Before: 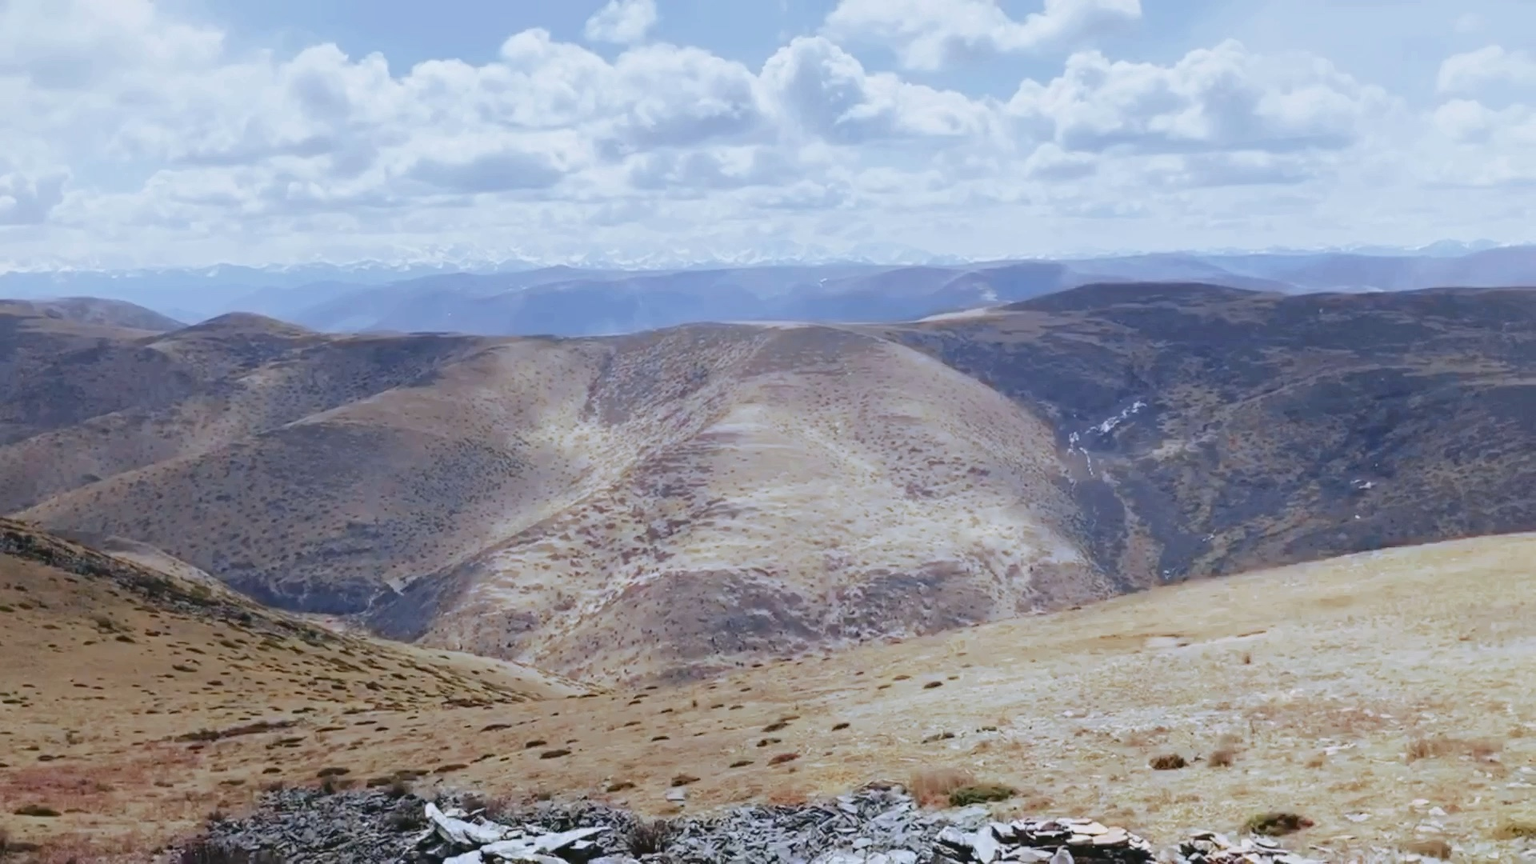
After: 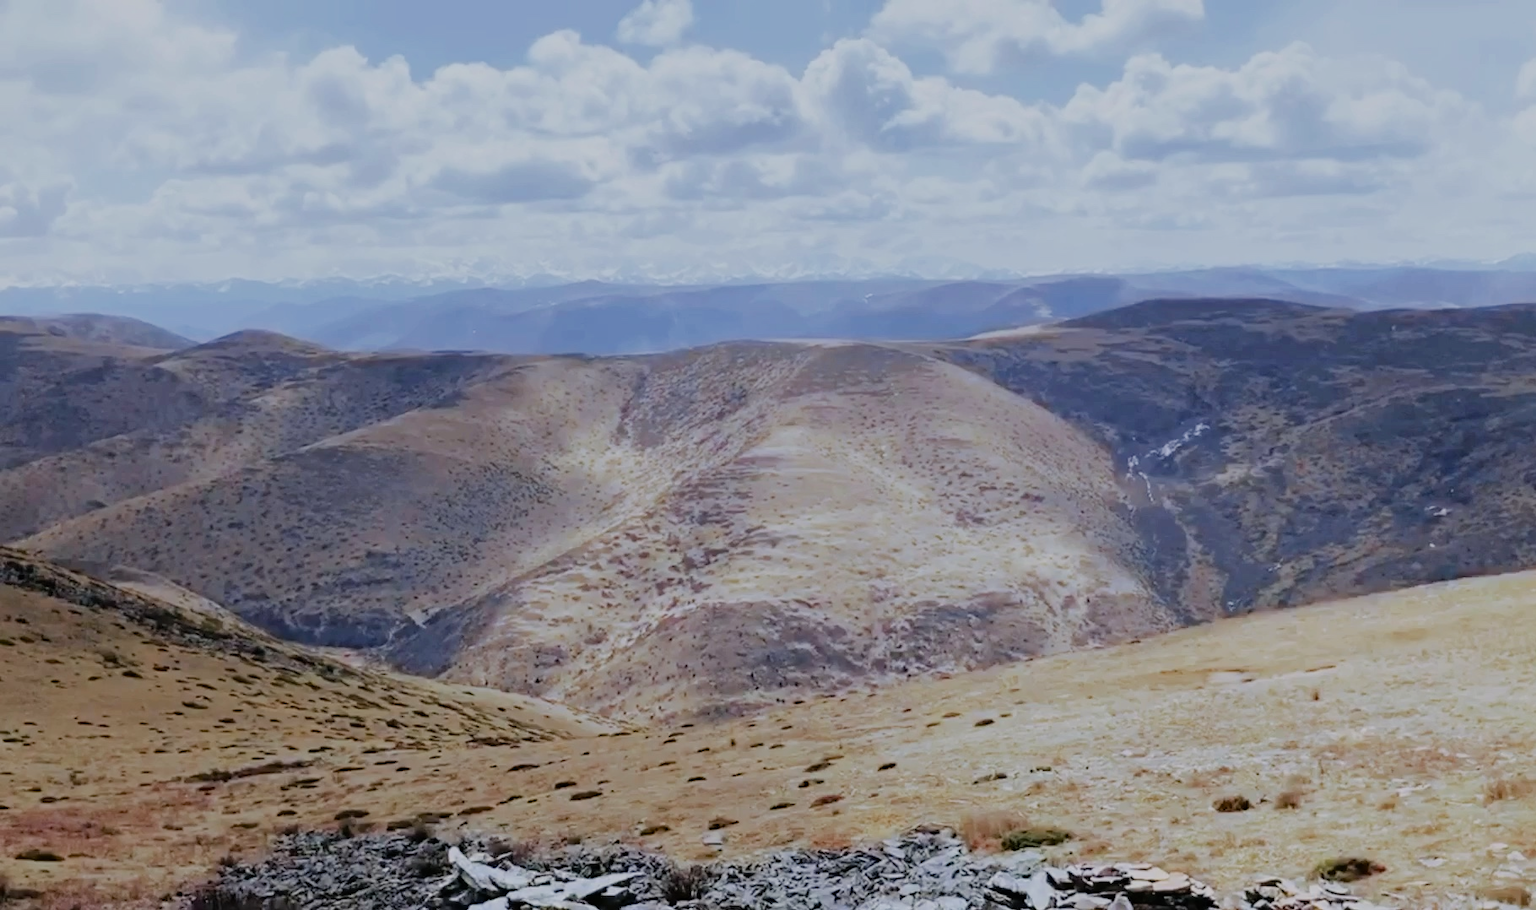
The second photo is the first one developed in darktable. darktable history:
haze removal: compatibility mode true, adaptive false
filmic rgb: black relative exposure -7.65 EV, white relative exposure 4.56 EV, hardness 3.61
crop and rotate: right 5.167%
exposure: exposure -0.04 EV, compensate highlight preservation false
